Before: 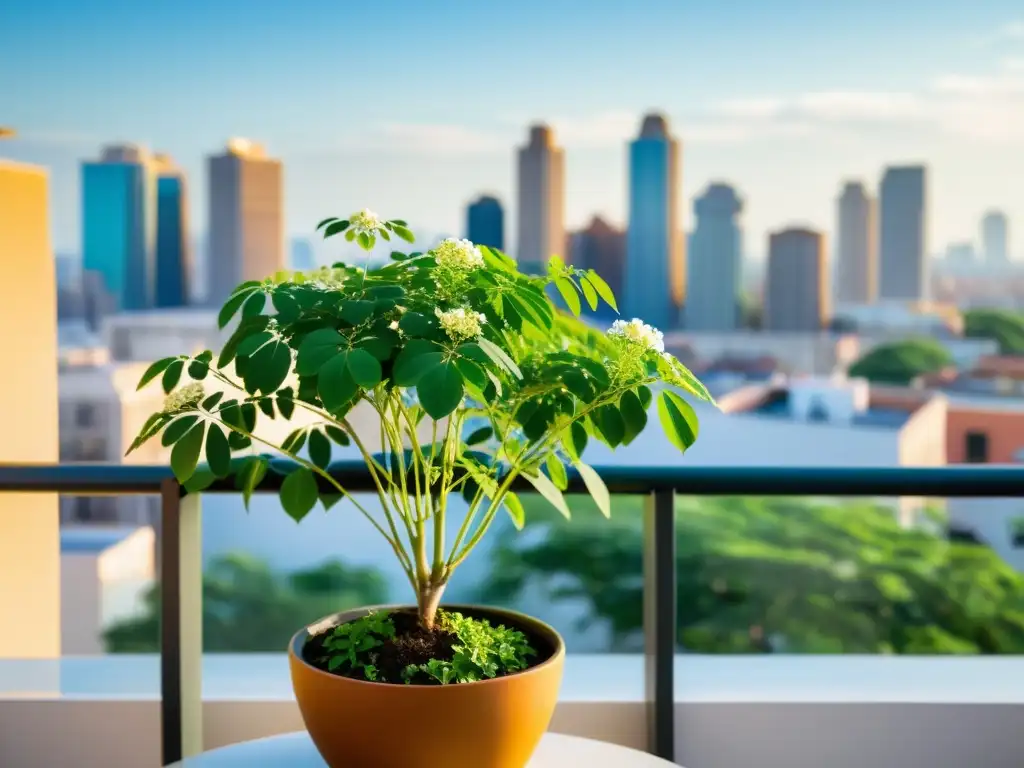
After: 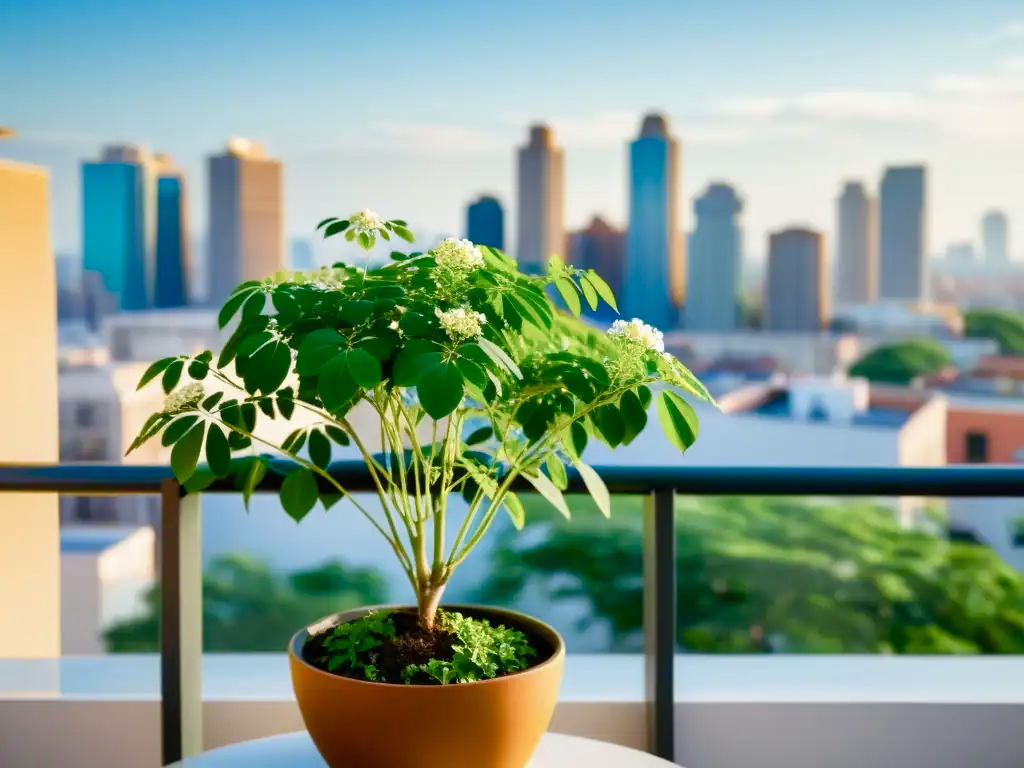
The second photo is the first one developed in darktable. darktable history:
color balance rgb: perceptual saturation grading › global saturation 20%, perceptual saturation grading › highlights -49.305%, perceptual saturation grading › shadows 25.837%, global vibrance 20%
